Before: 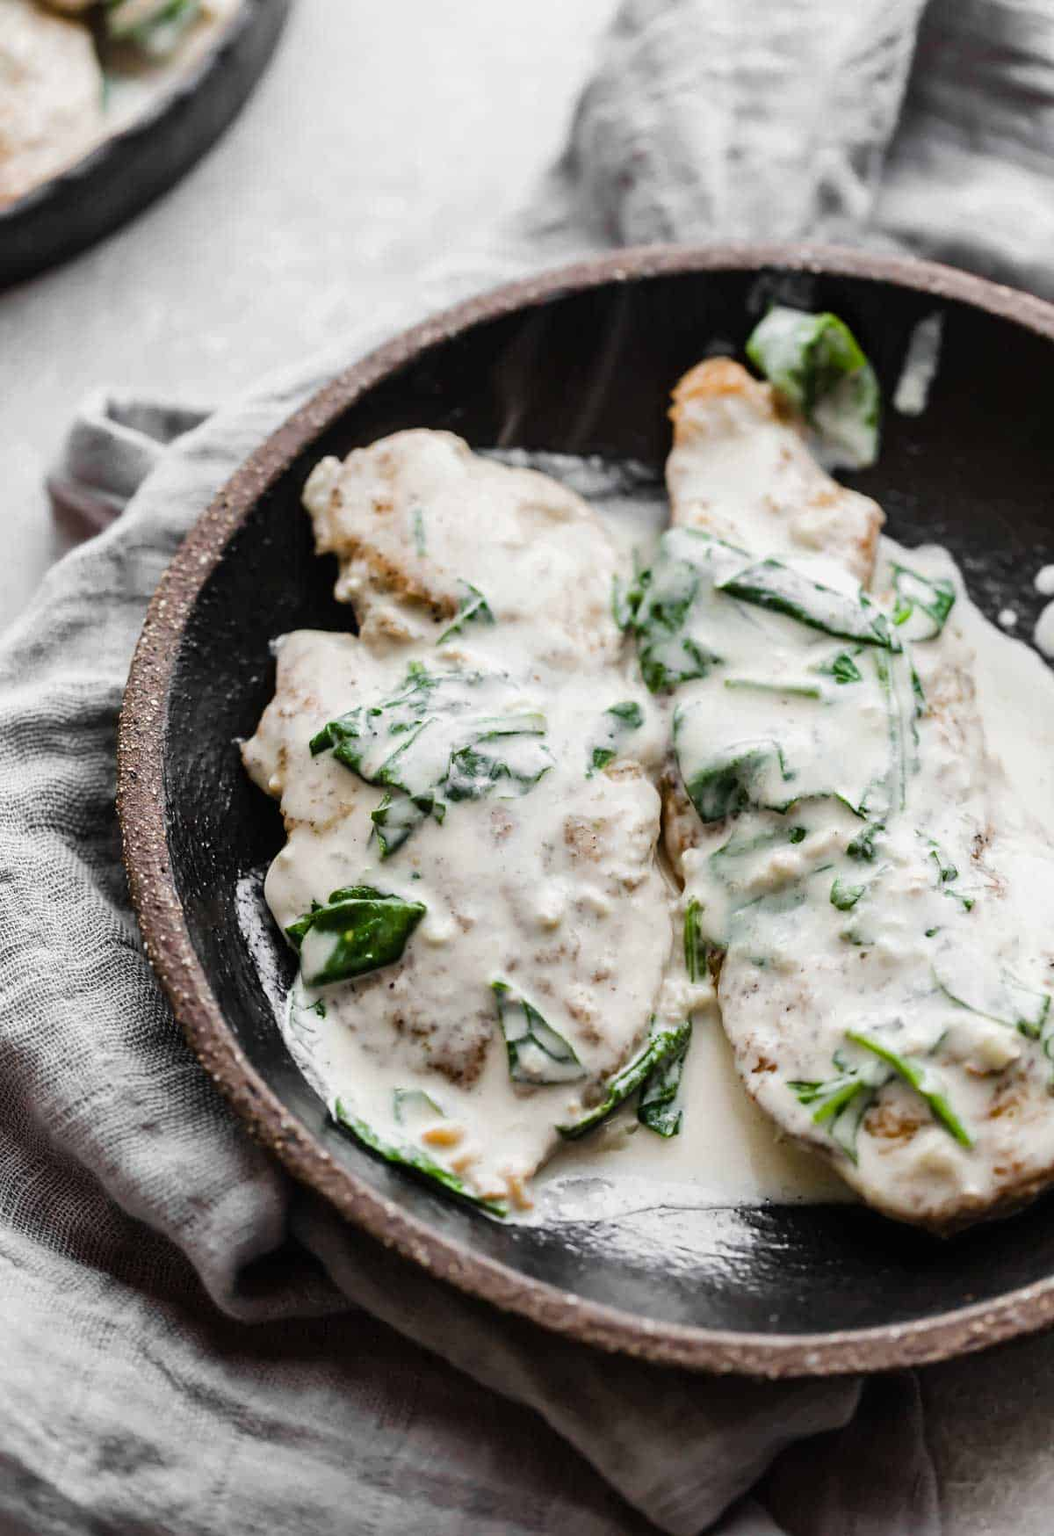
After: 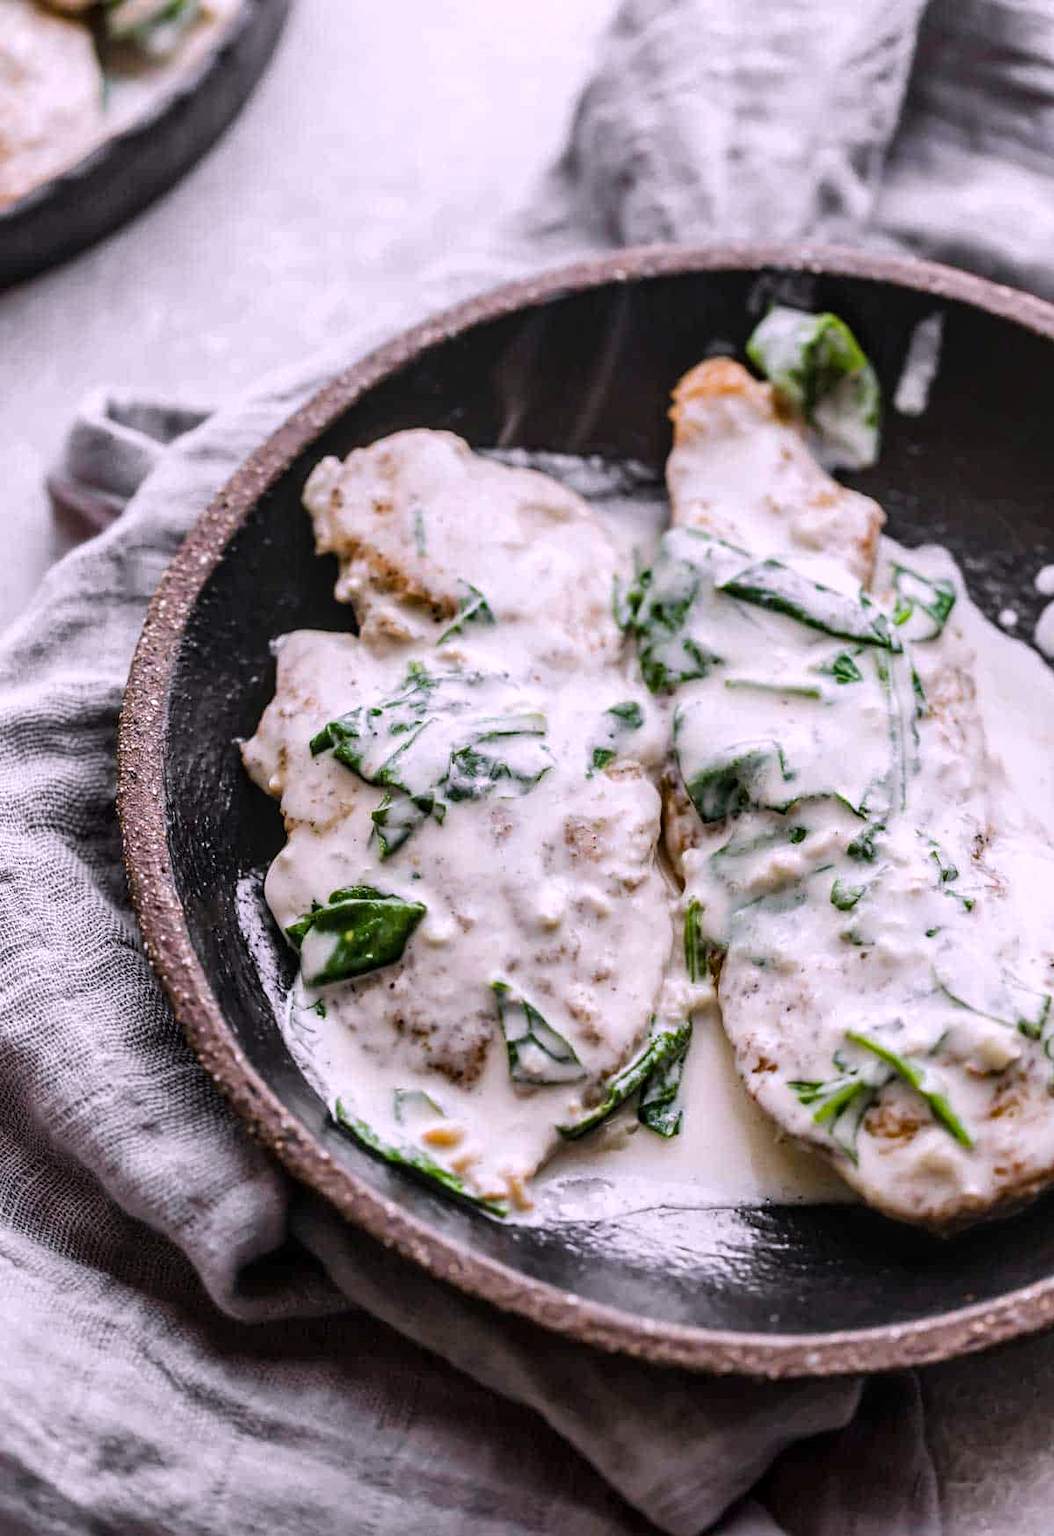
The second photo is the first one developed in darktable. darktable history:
white balance: red 1.066, blue 1.119
local contrast: on, module defaults
